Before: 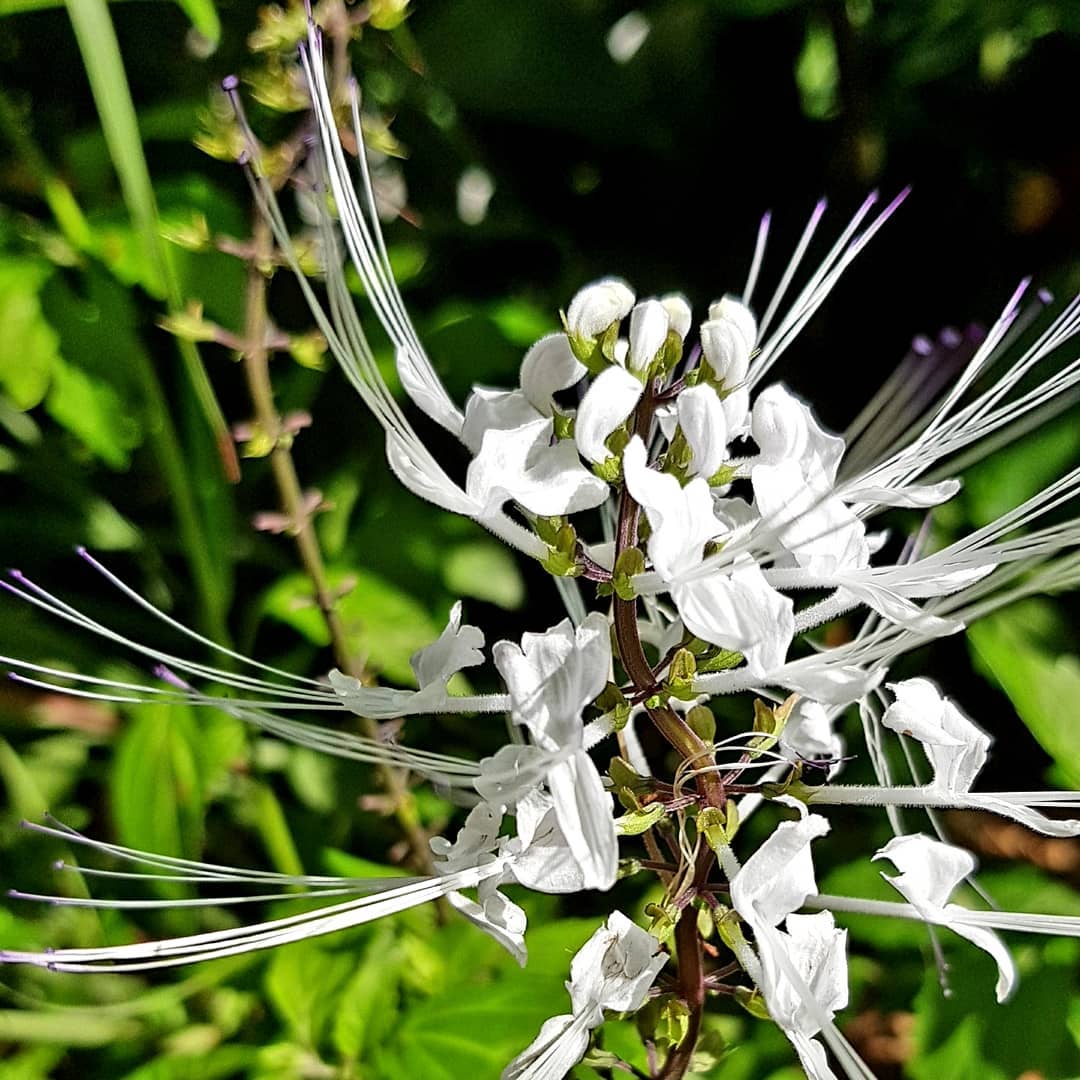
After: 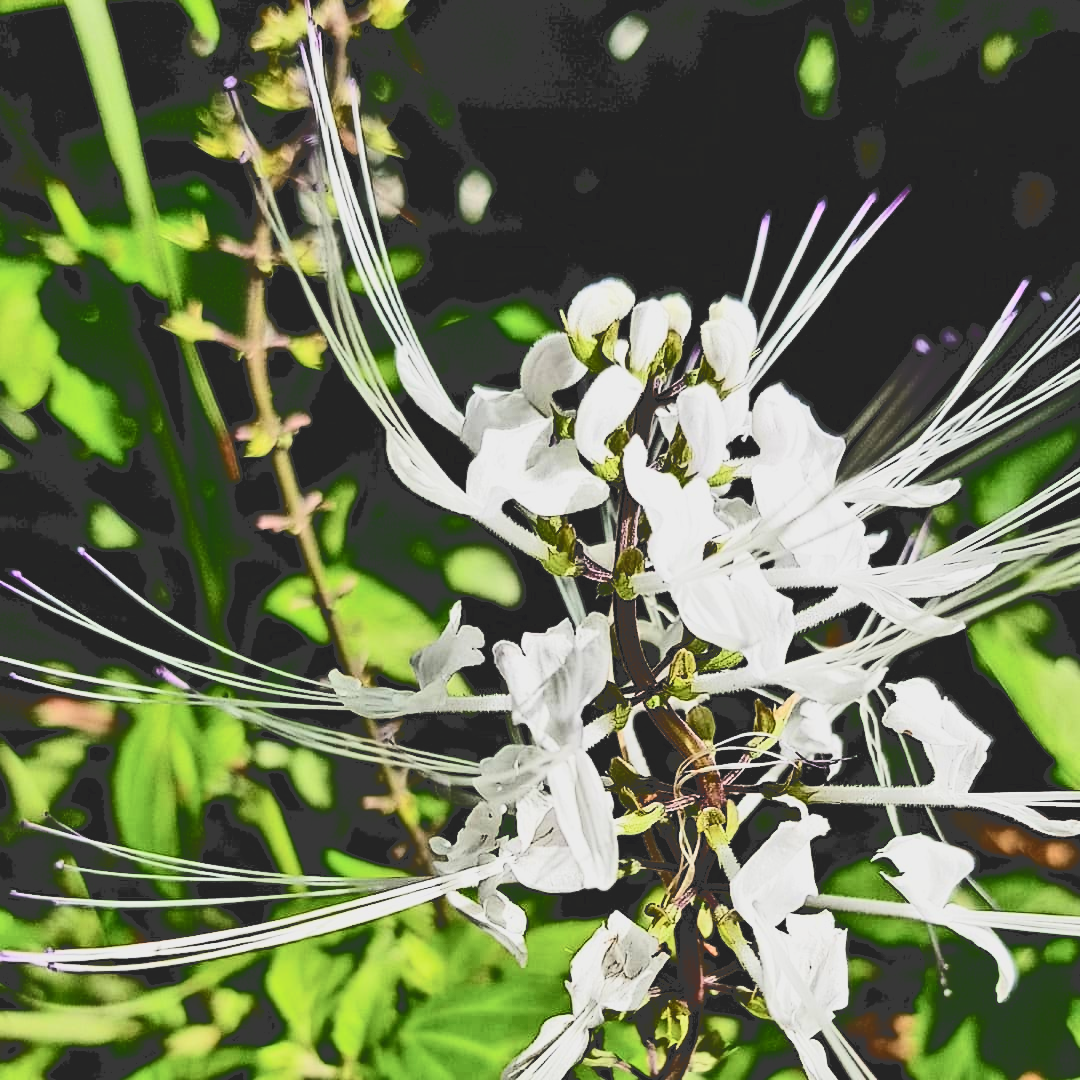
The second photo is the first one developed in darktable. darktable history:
tone curve: curves: ch0 [(0, 0) (0.003, 0.231) (0.011, 0.231) (0.025, 0.231) (0.044, 0.231) (0.069, 0.231) (0.1, 0.234) (0.136, 0.239) (0.177, 0.243) (0.224, 0.247) (0.277, 0.265) (0.335, 0.311) (0.399, 0.389) (0.468, 0.507) (0.543, 0.634) (0.623, 0.74) (0.709, 0.83) (0.801, 0.889) (0.898, 0.93) (1, 1)], color space Lab, independent channels, preserve colors none
filmic rgb: black relative exposure -5.12 EV, white relative exposure 3.99 EV, hardness 2.89, contrast 1.301, highlights saturation mix -8.73%, color science v6 (2022)
